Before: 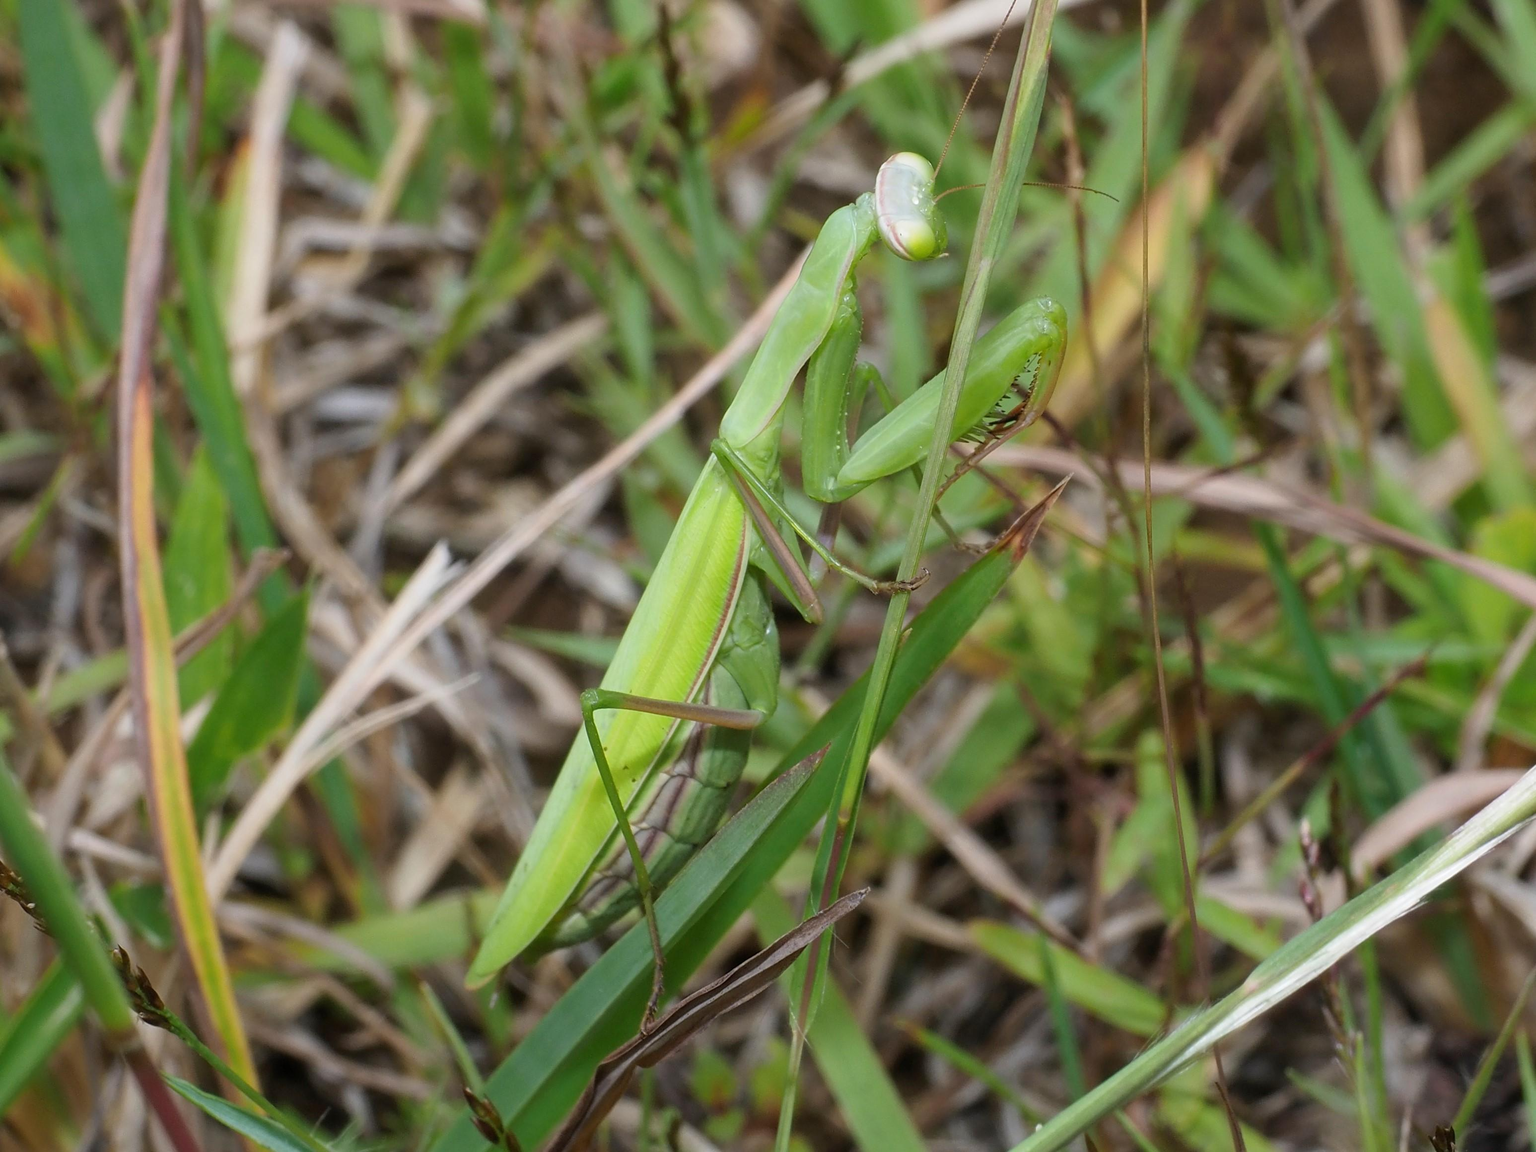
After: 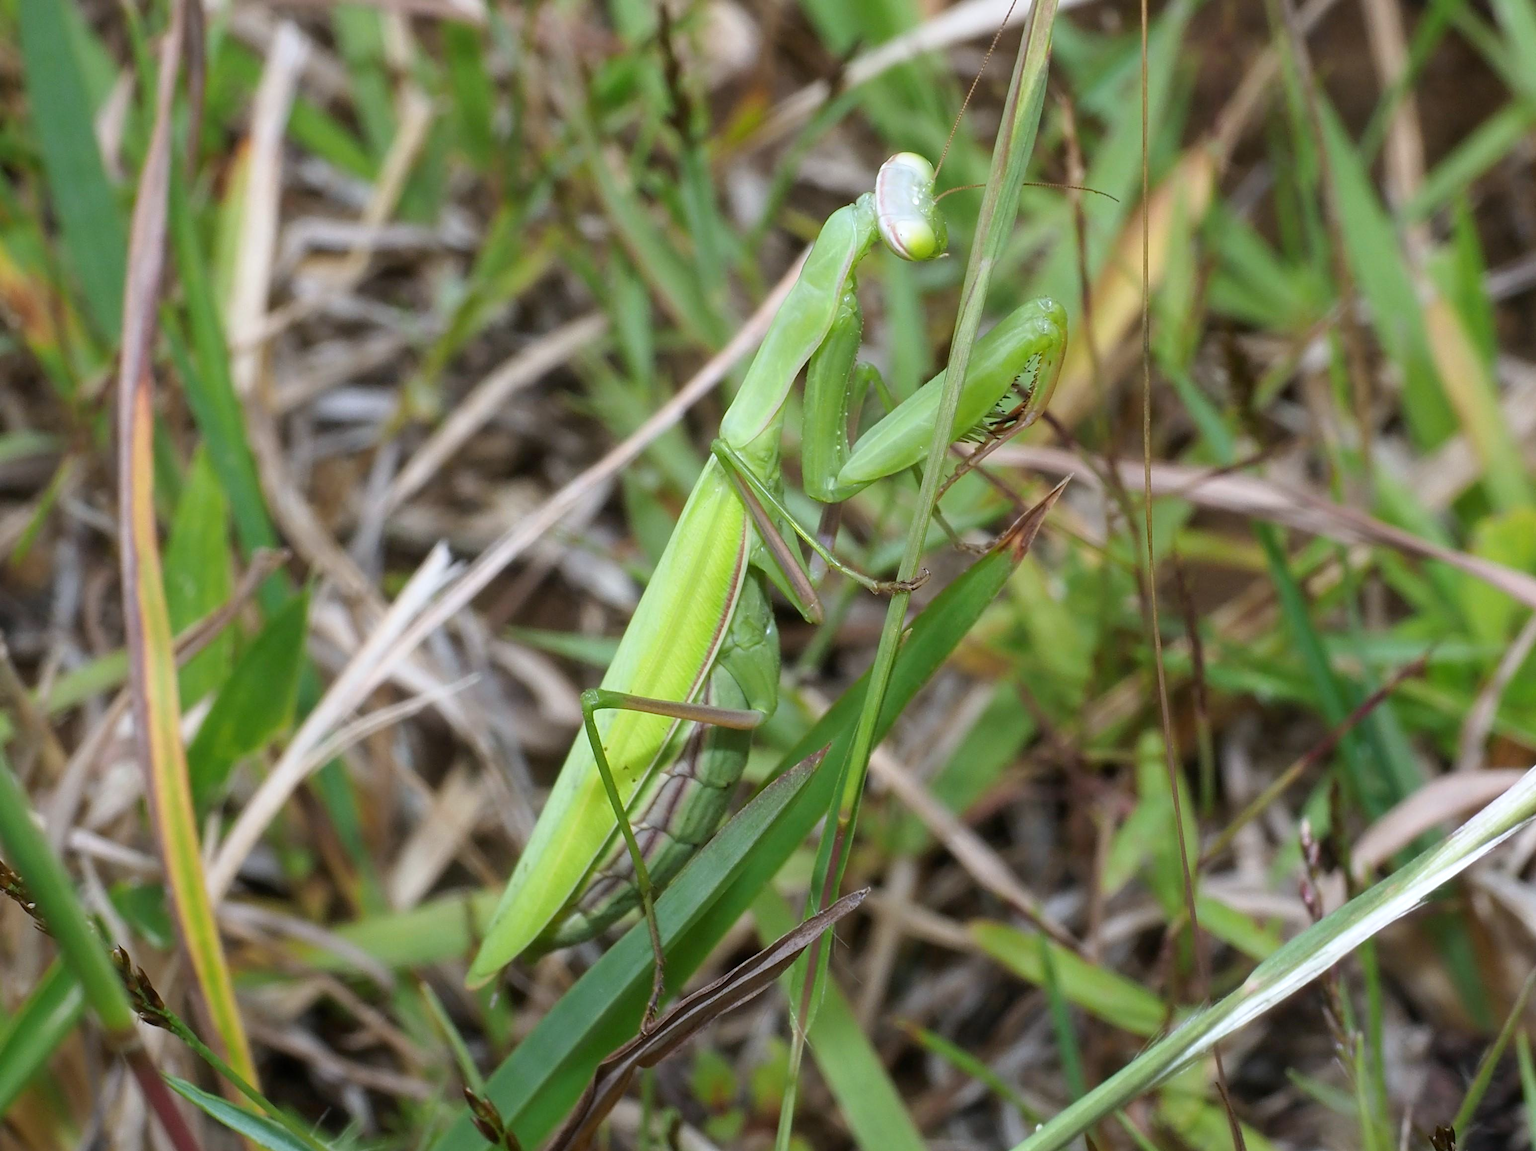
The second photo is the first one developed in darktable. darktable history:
white balance: red 0.974, blue 1.044
shadows and highlights: shadows -30, highlights 30
exposure: exposure 0.2 EV, compensate highlight preservation false
